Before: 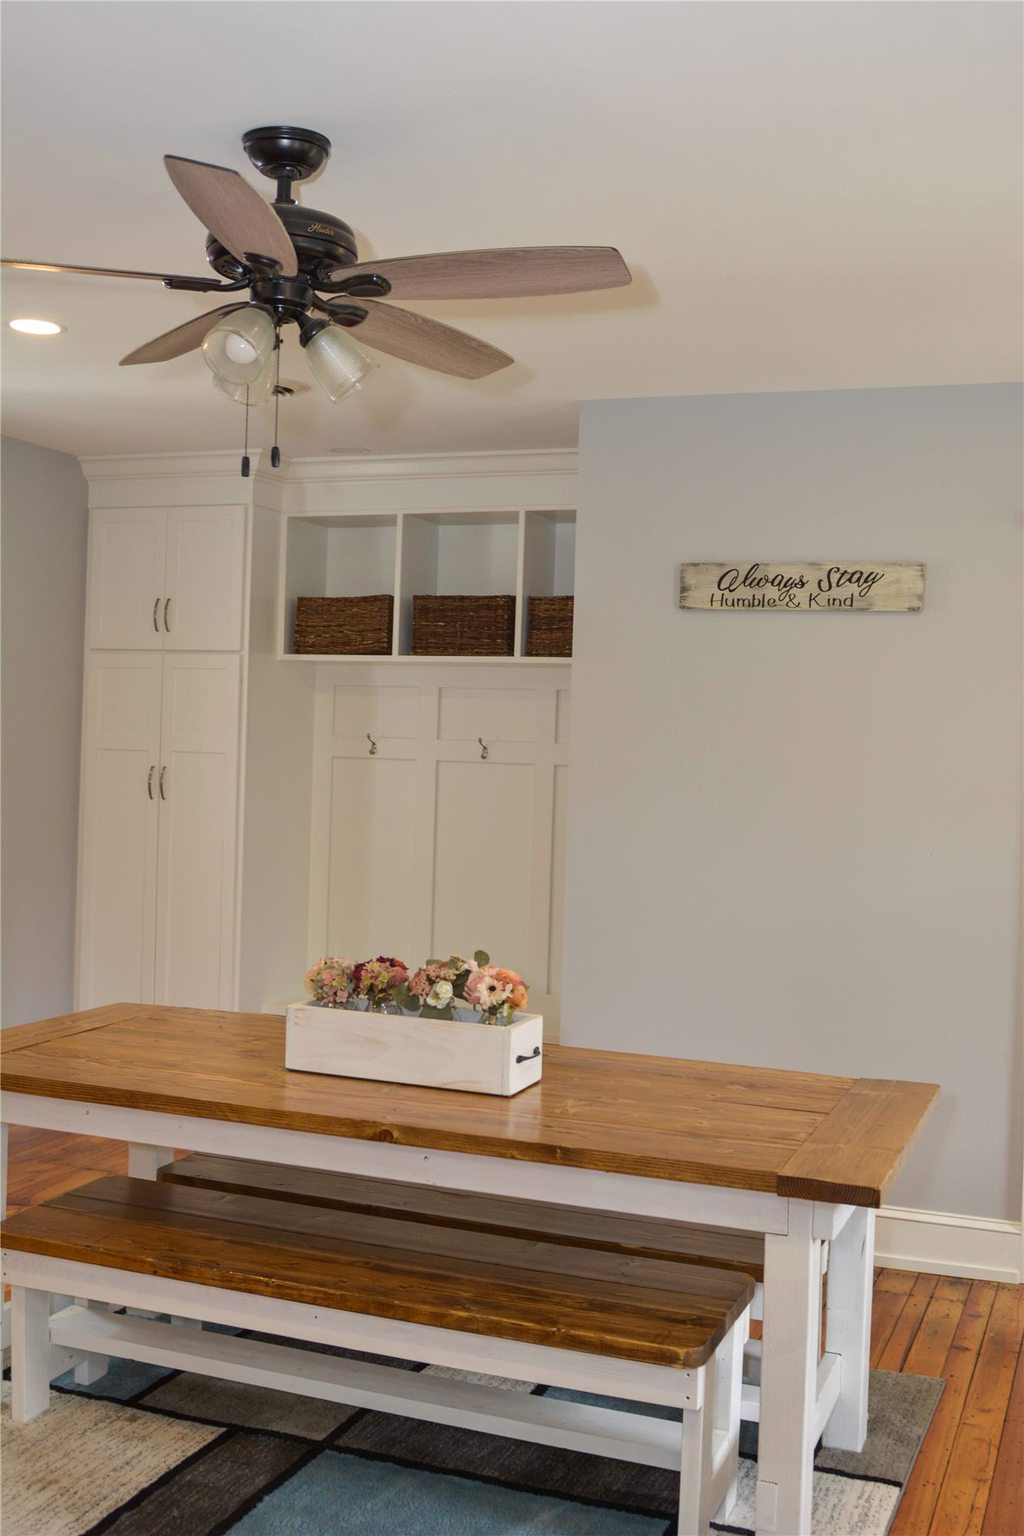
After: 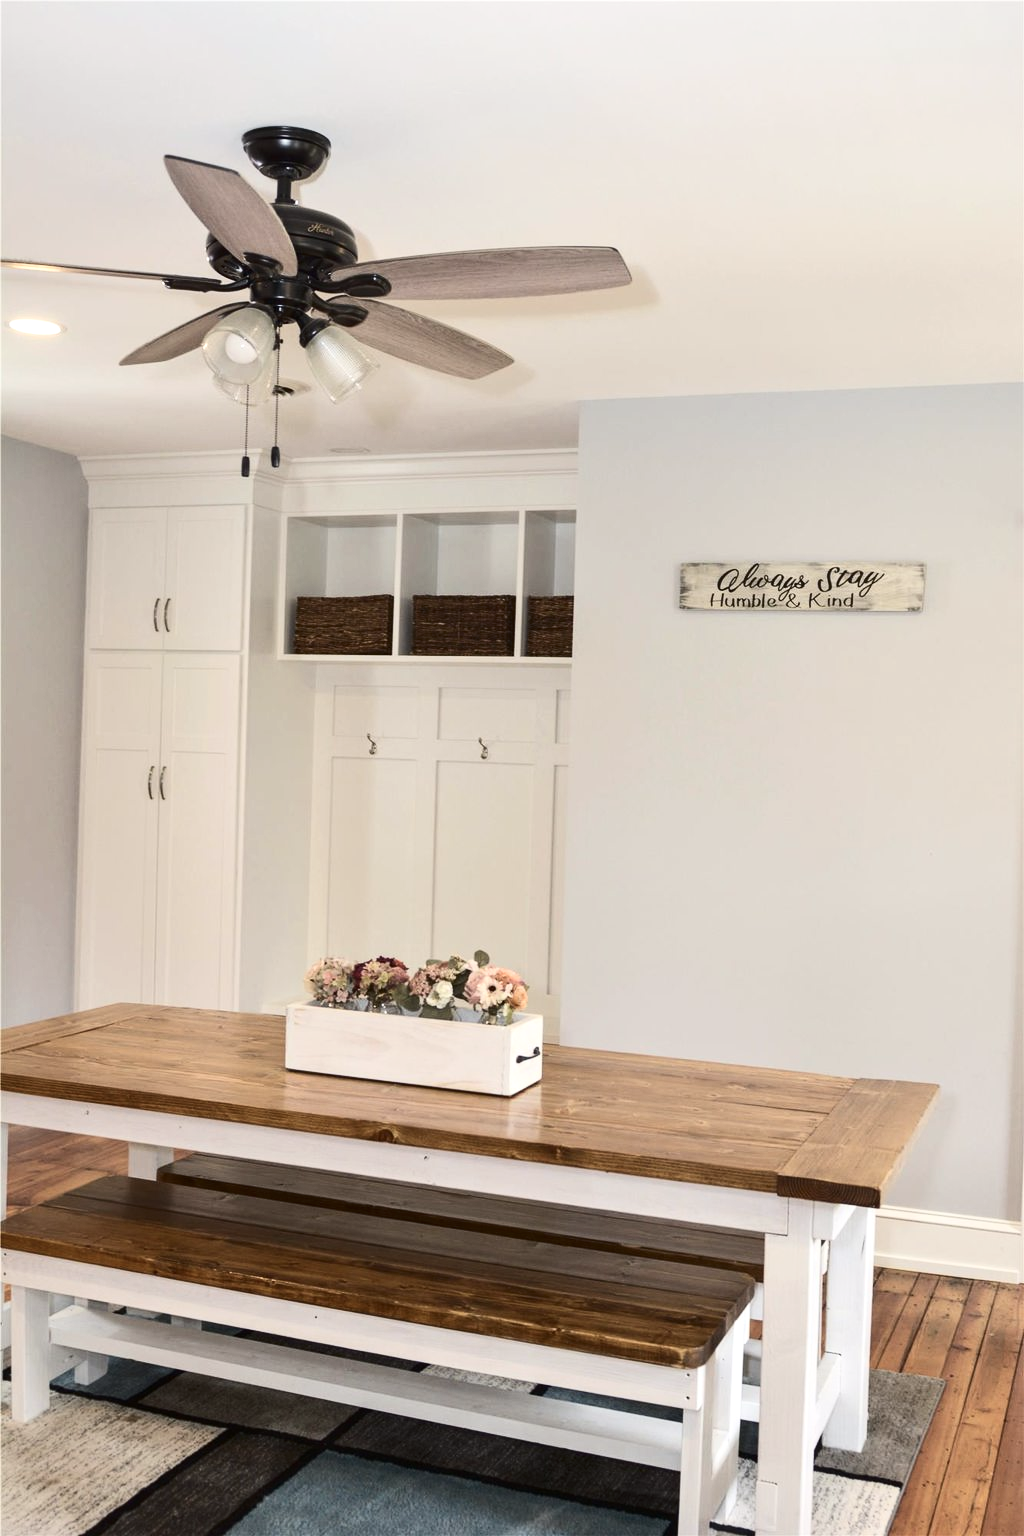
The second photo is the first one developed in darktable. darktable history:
contrast brightness saturation: contrast 0.25, saturation -0.31
exposure: black level correction 0, exposure 0.5 EV, compensate highlight preservation false
